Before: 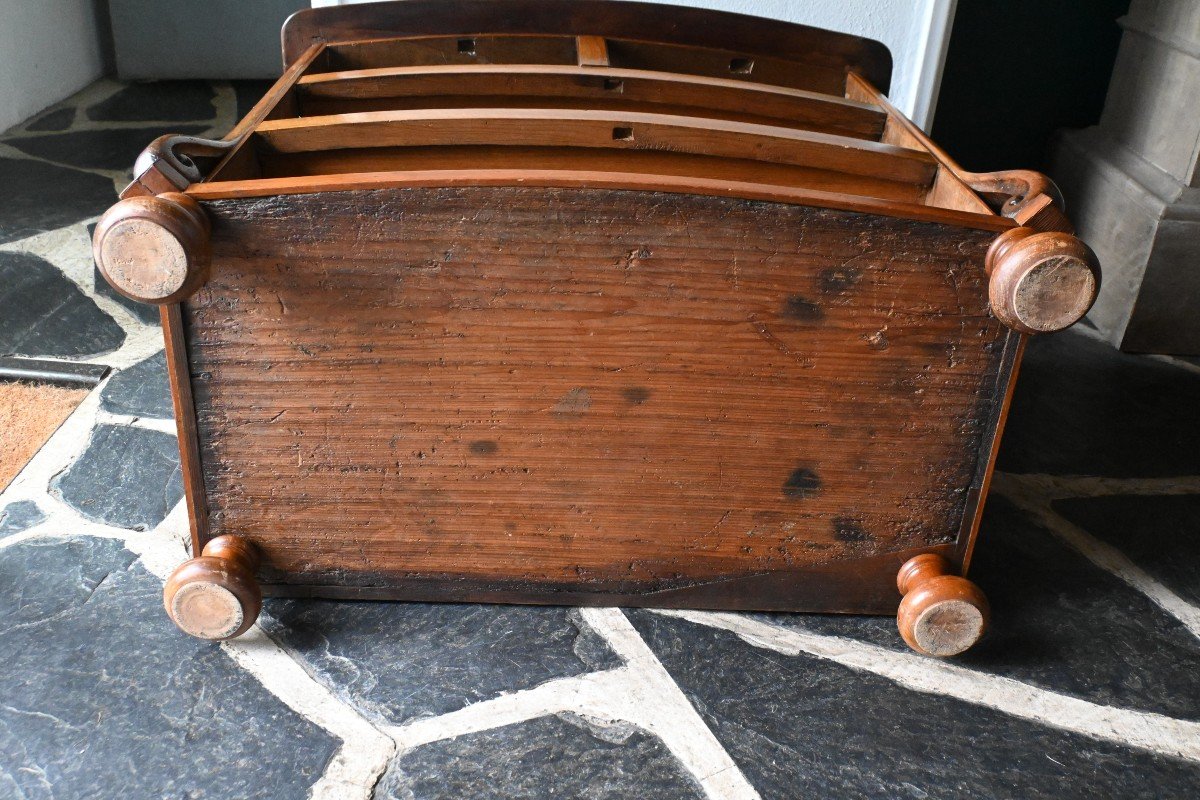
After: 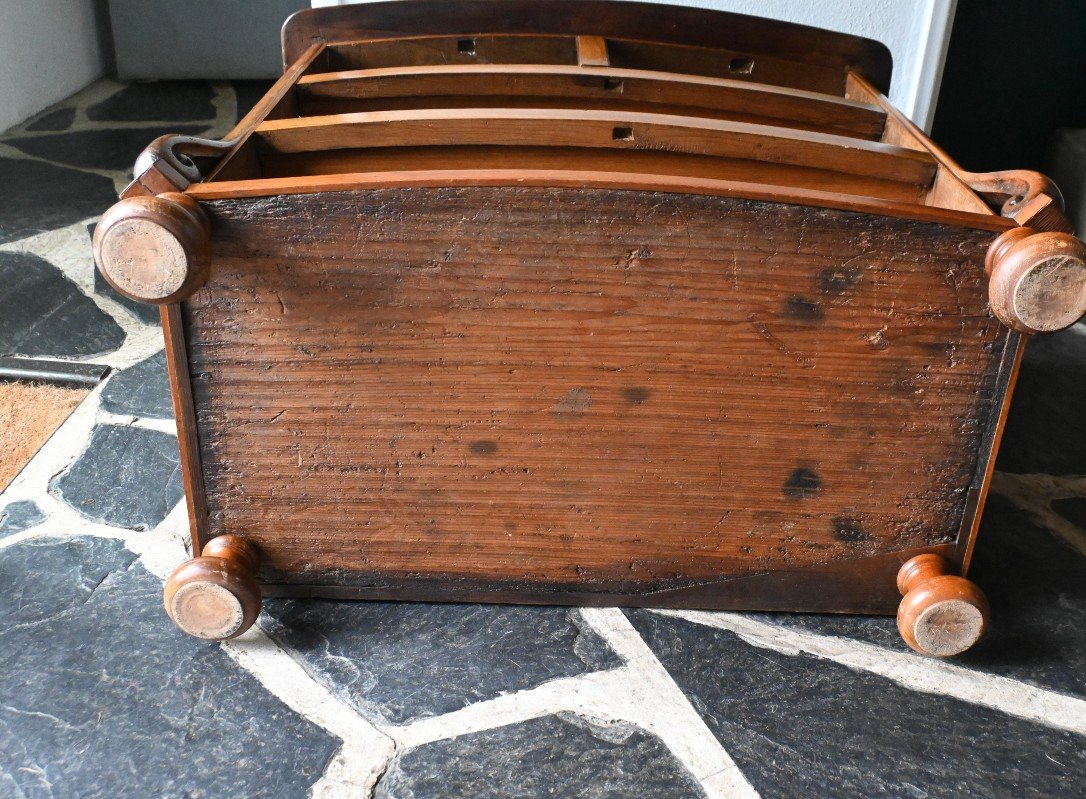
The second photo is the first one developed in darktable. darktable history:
crop: right 9.48%, bottom 0.041%
shadows and highlights: white point adjustment 0.032, soften with gaussian
